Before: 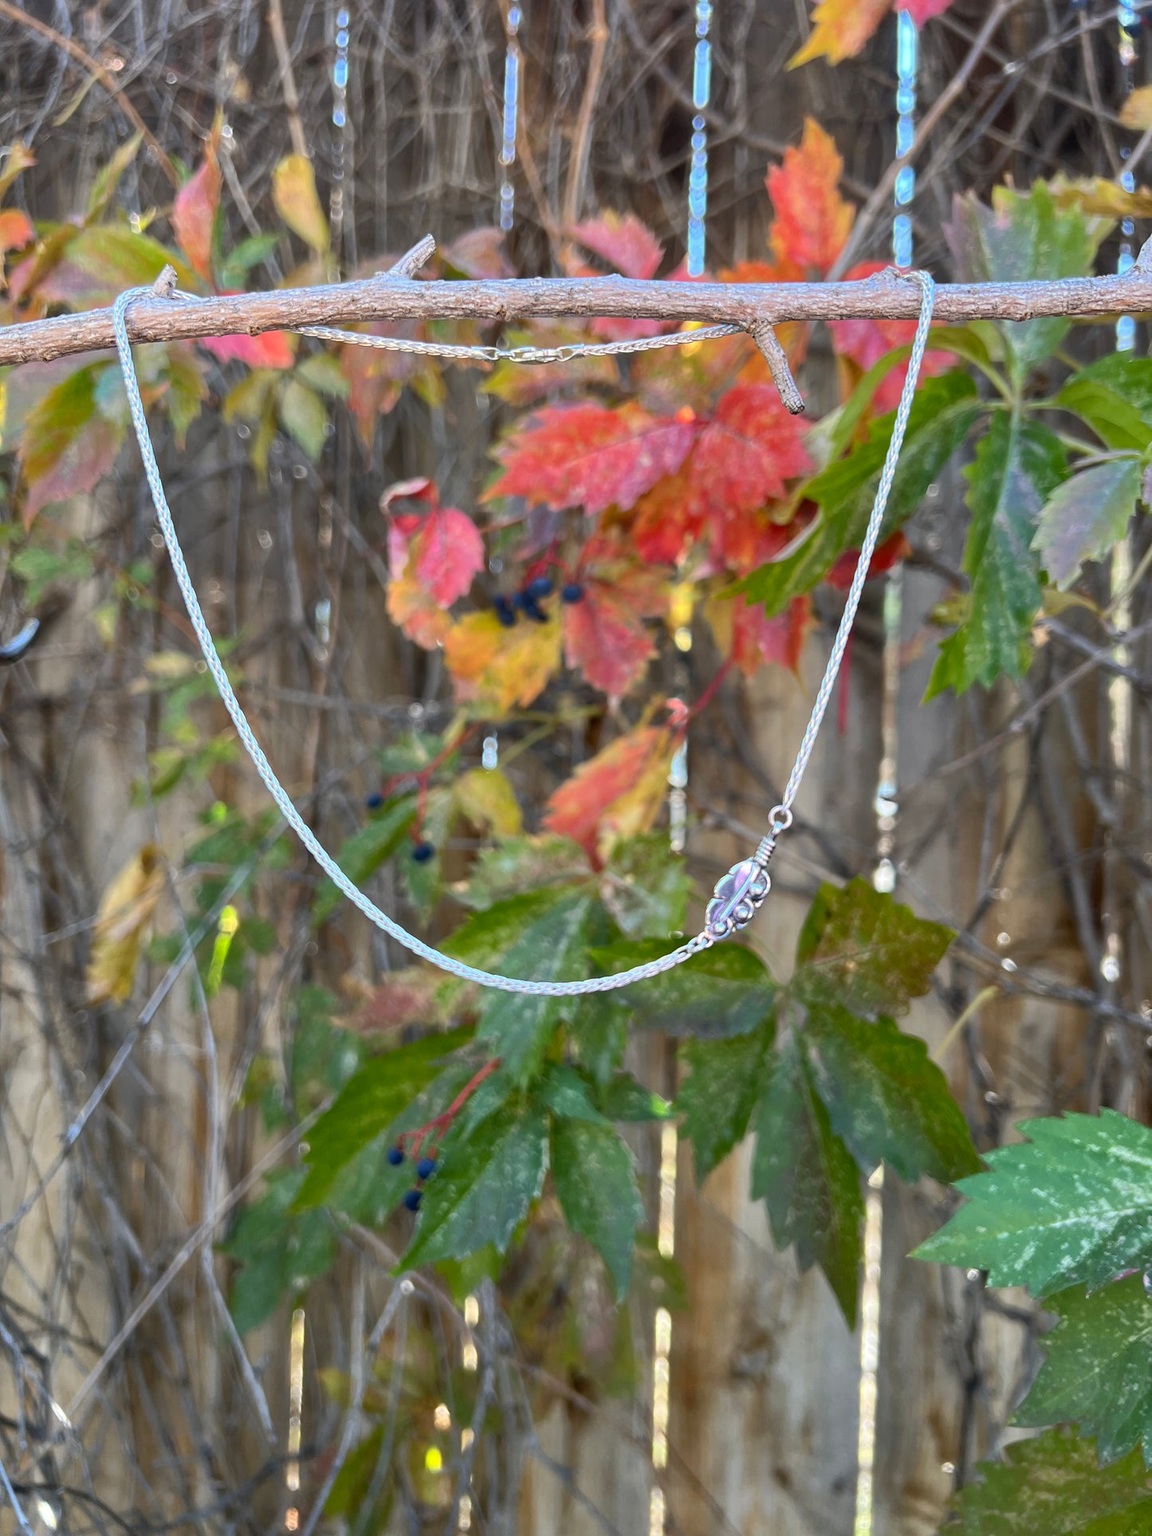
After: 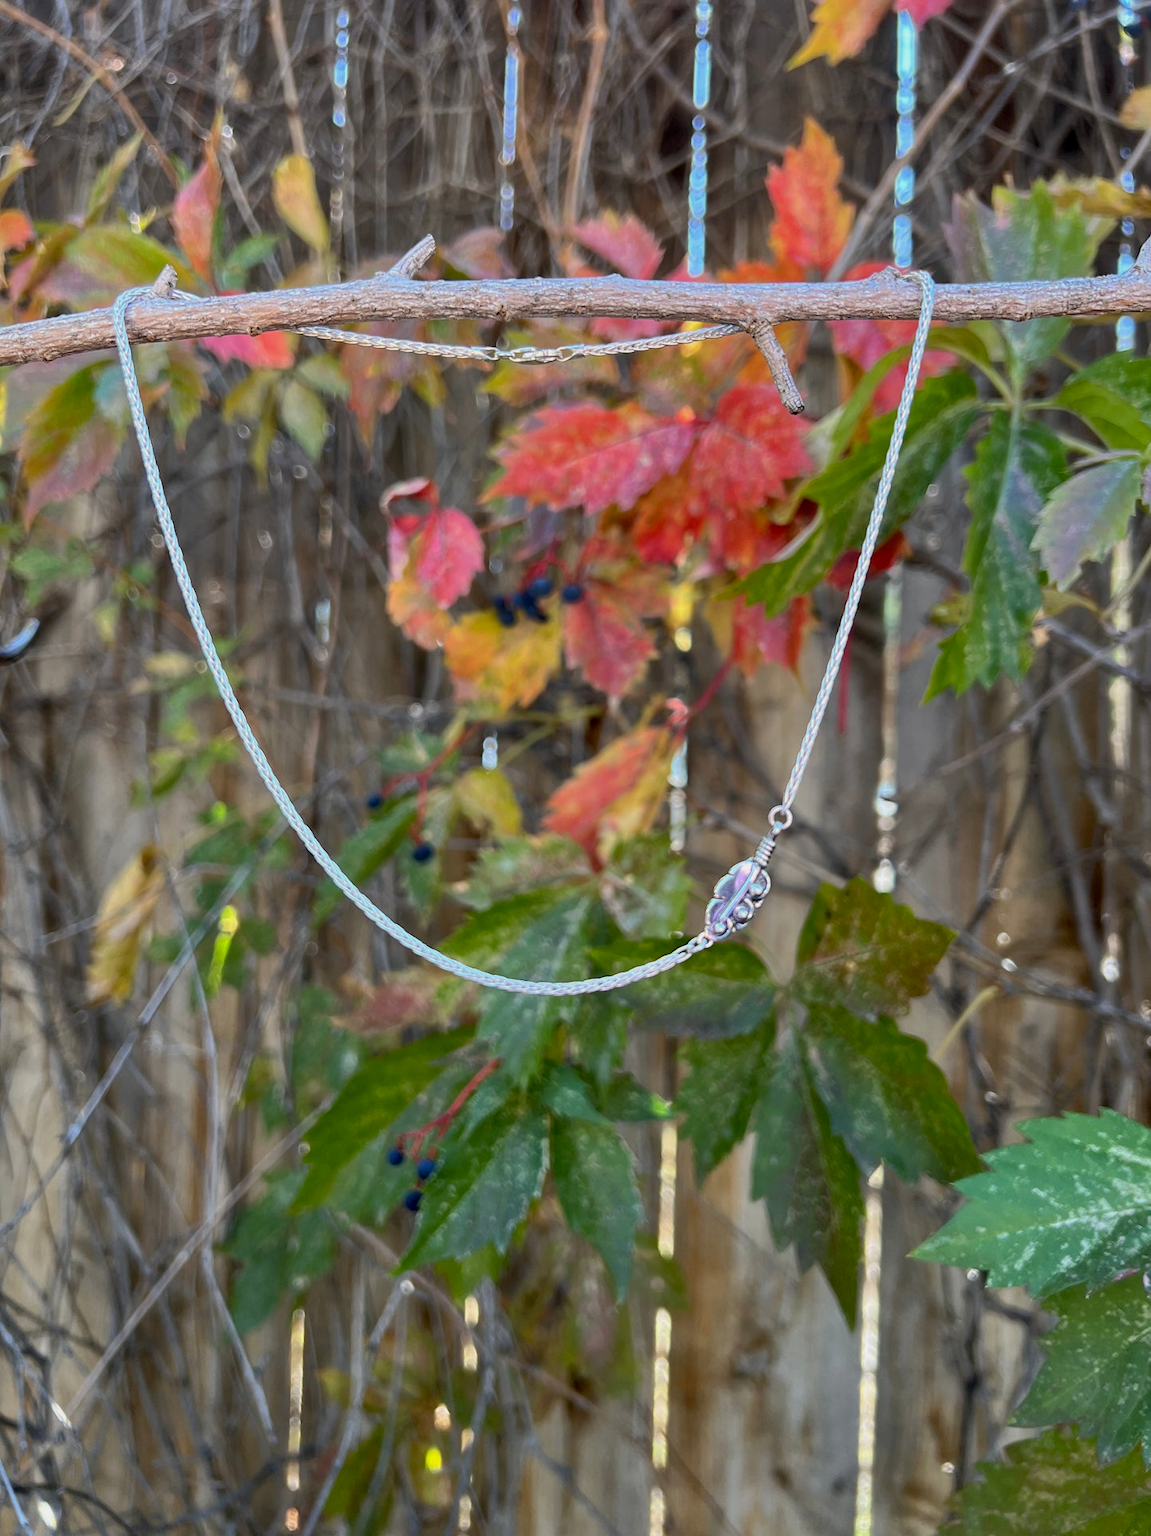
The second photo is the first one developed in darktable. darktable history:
exposure: black level correction 0.006, exposure -0.22 EV, compensate highlight preservation false
